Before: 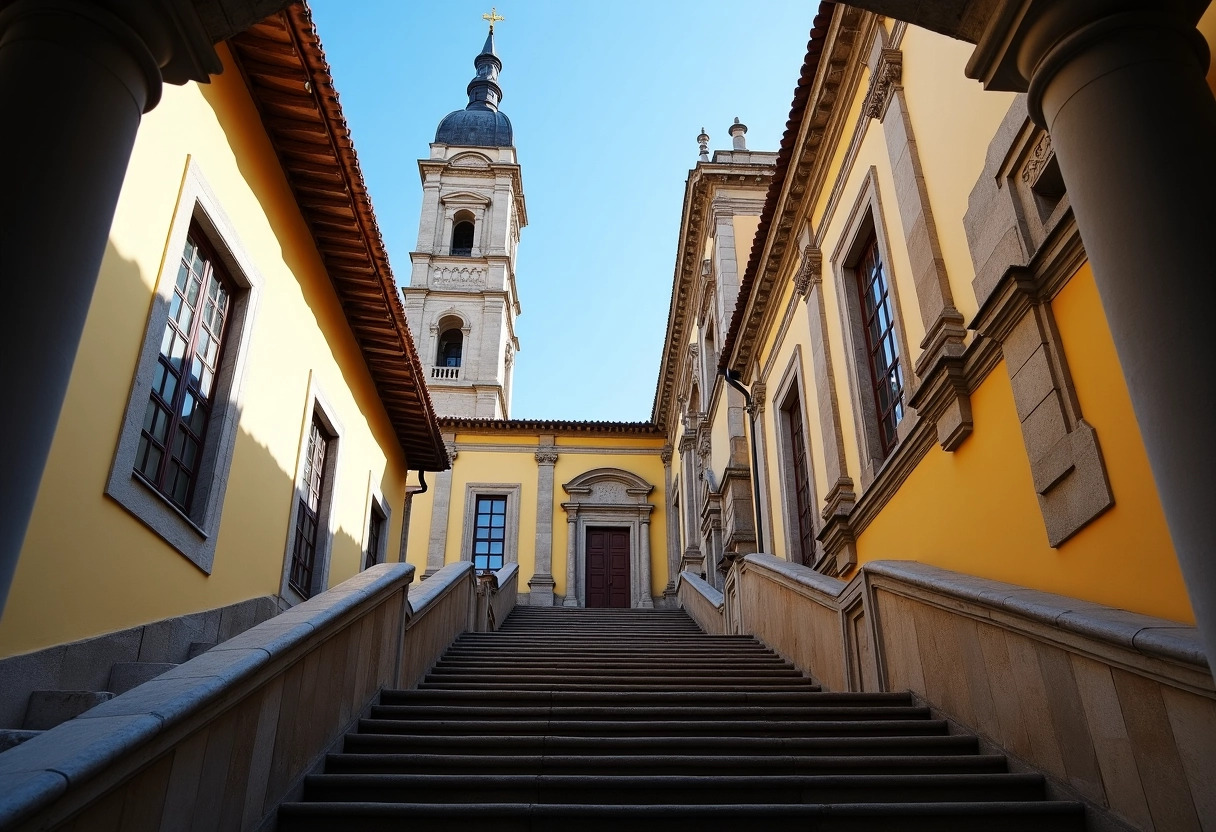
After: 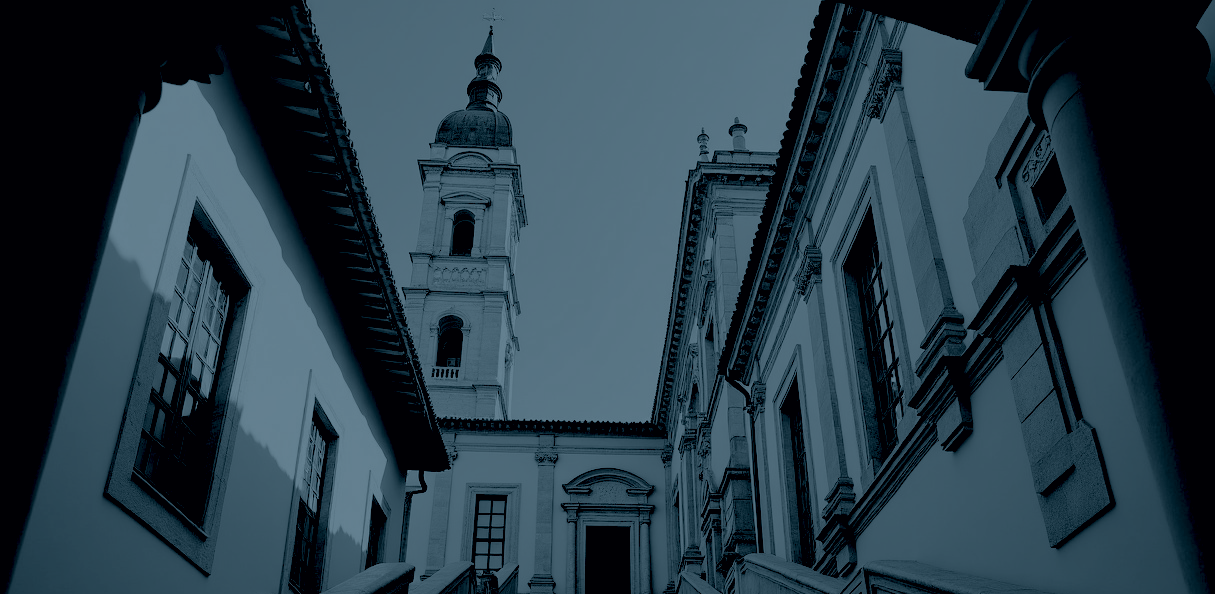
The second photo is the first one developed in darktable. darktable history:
rgb levels: levels [[0.027, 0.429, 0.996], [0, 0.5, 1], [0, 0.5, 1]]
white balance: red 1.004, blue 1.096
exposure: exposure -0.21 EV, compensate highlight preservation false
crop: bottom 28.576%
tone curve: curves: ch0 [(0, 0) (0.003, 0.012) (0.011, 0.014) (0.025, 0.02) (0.044, 0.034) (0.069, 0.047) (0.1, 0.063) (0.136, 0.086) (0.177, 0.131) (0.224, 0.183) (0.277, 0.243) (0.335, 0.317) (0.399, 0.403) (0.468, 0.488) (0.543, 0.573) (0.623, 0.649) (0.709, 0.718) (0.801, 0.795) (0.898, 0.872) (1, 1)], preserve colors none
colorize: hue 194.4°, saturation 29%, source mix 61.75%, lightness 3.98%, version 1
